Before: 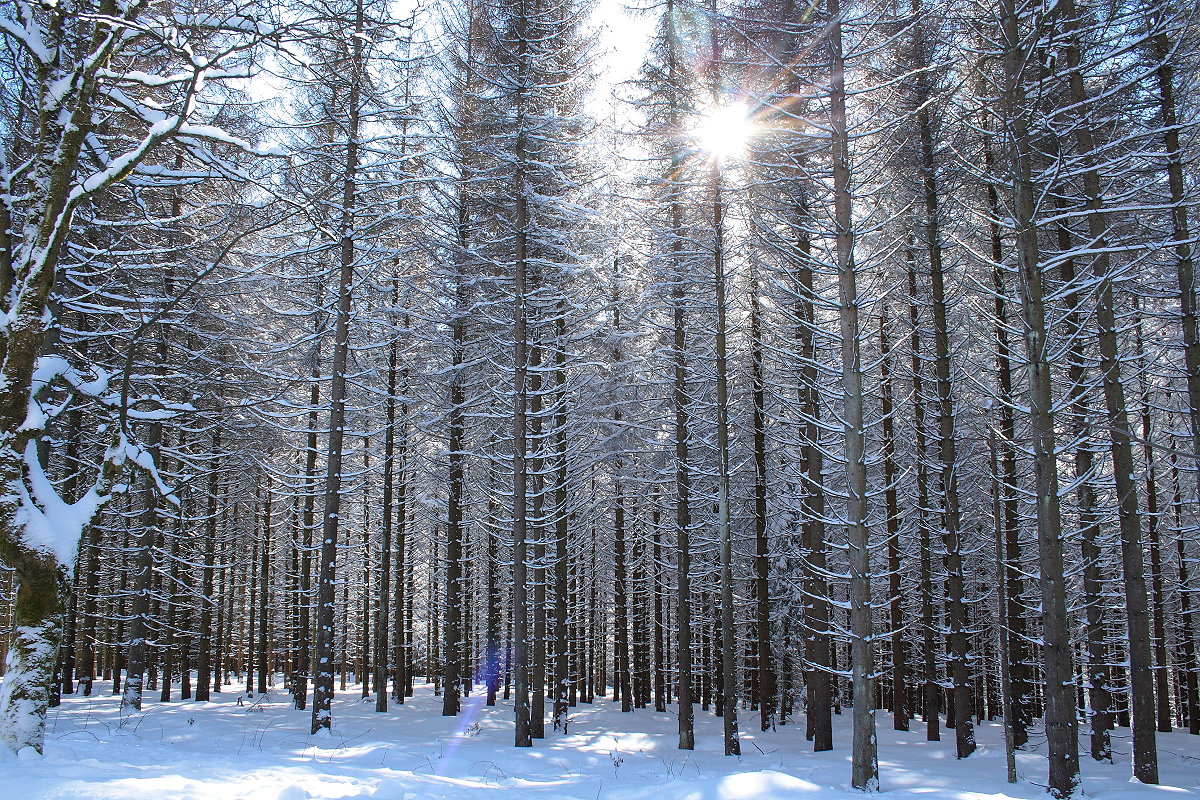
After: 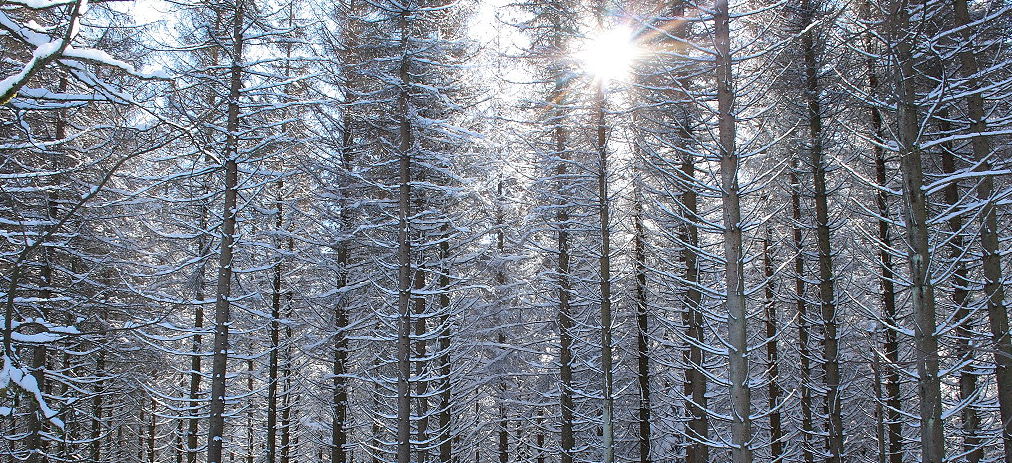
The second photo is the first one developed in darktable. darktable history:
crop and rotate: left 9.709%, top 9.712%, right 5.904%, bottom 32.398%
